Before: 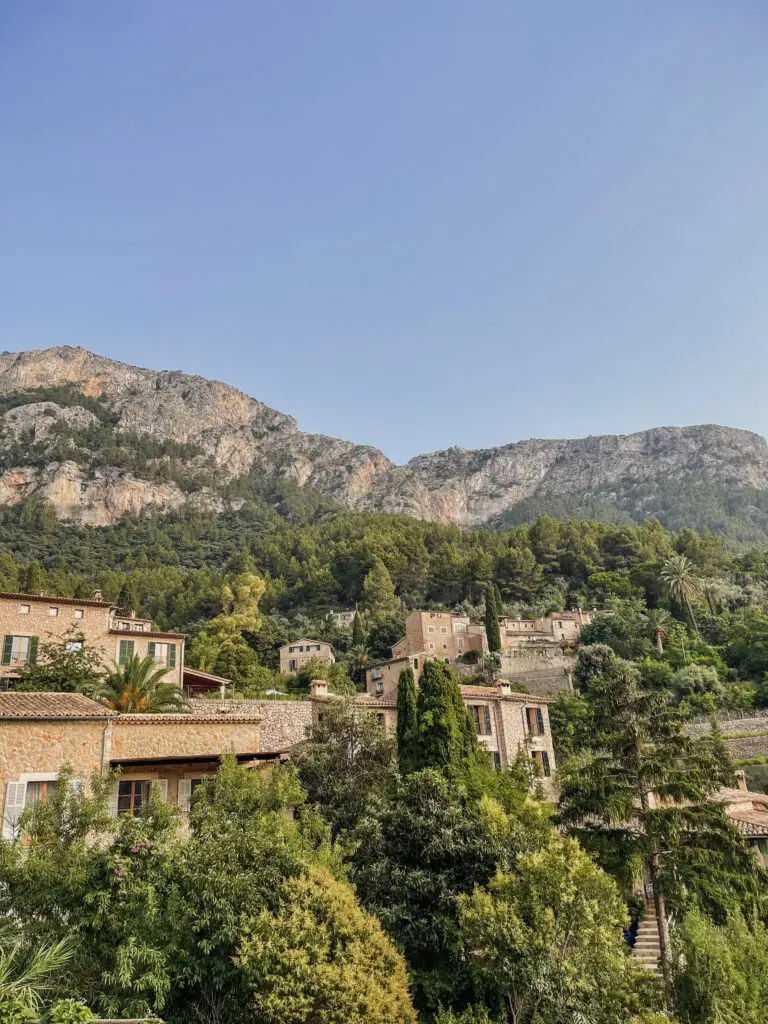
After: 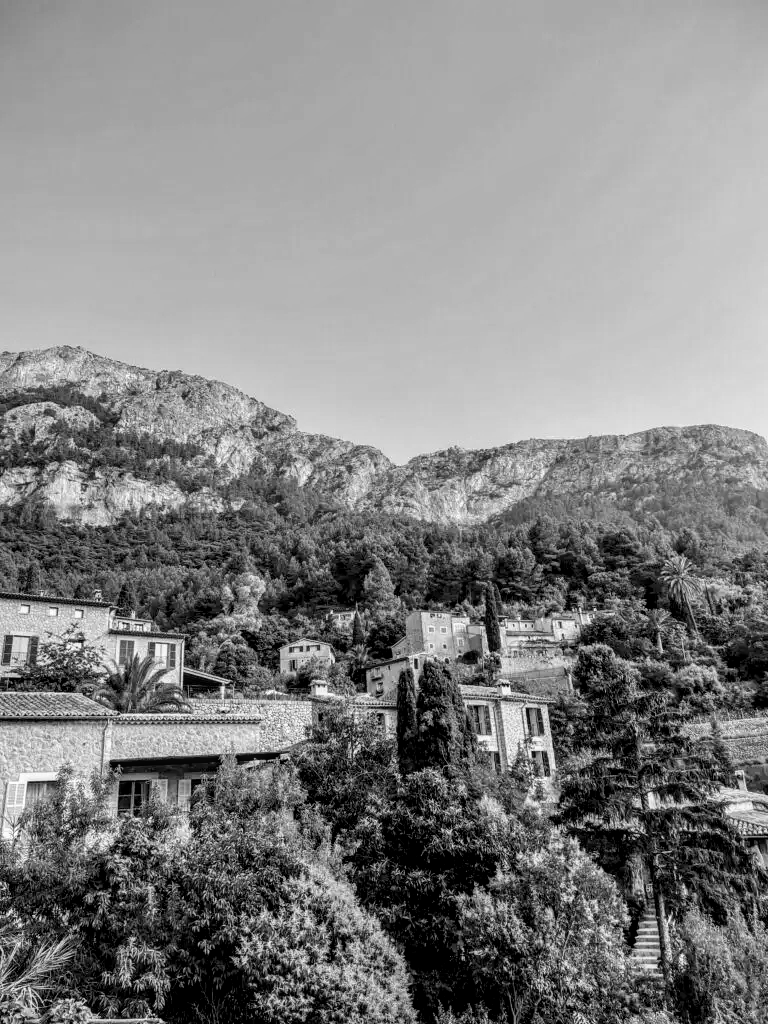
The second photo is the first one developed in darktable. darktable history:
contrast brightness saturation: saturation -1
filmic rgb: black relative exposure -8.7 EV, white relative exposure 2.7 EV, threshold 3 EV, target black luminance 0%, hardness 6.25, latitude 75%, contrast 1.325, highlights saturation mix -5%, preserve chrominance no, color science v5 (2021), iterations of high-quality reconstruction 0, enable highlight reconstruction true
local contrast: on, module defaults
